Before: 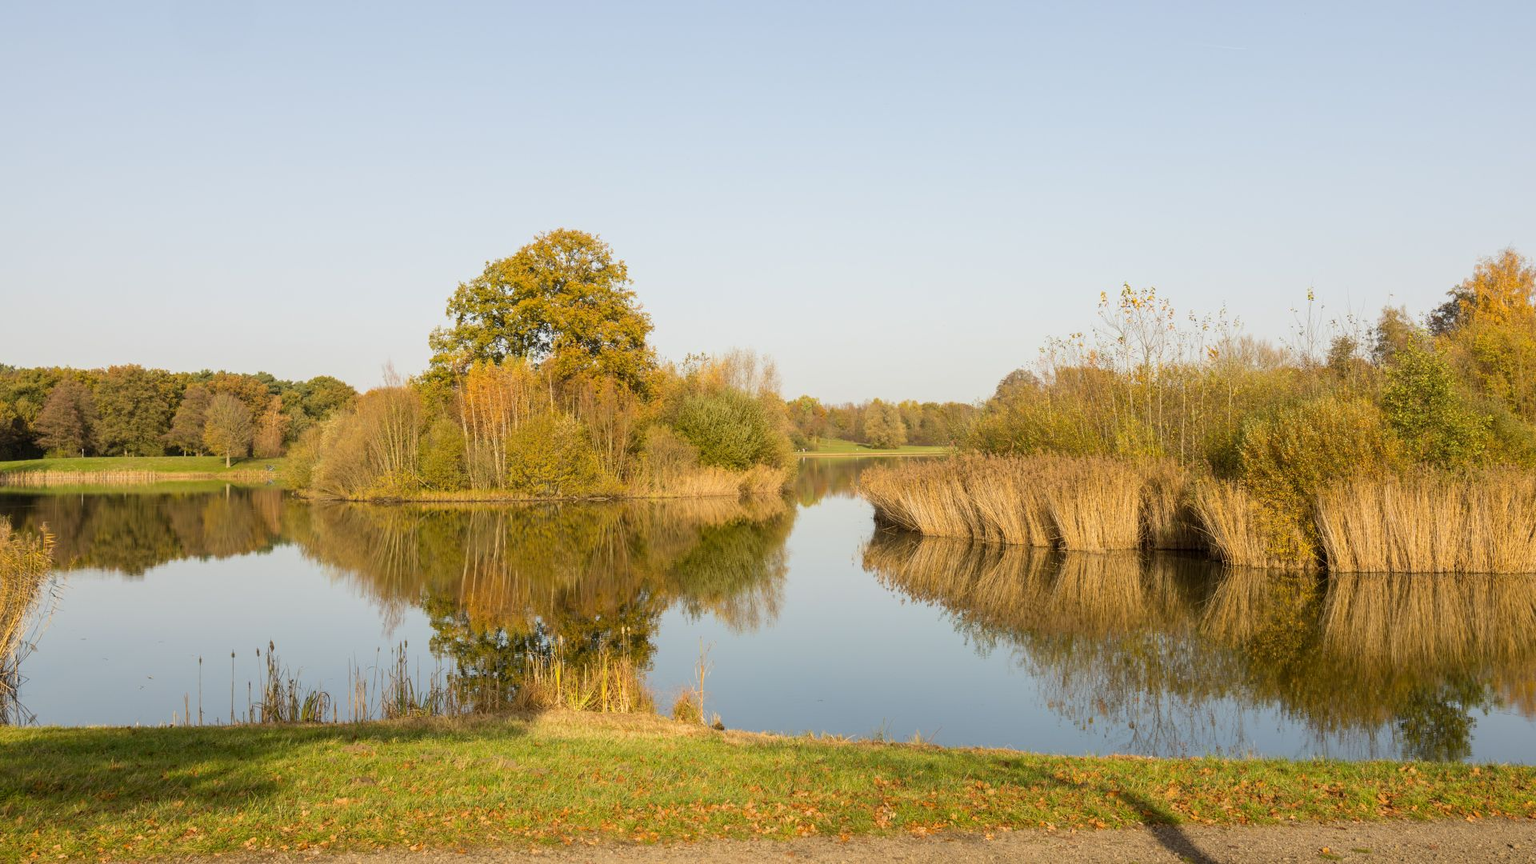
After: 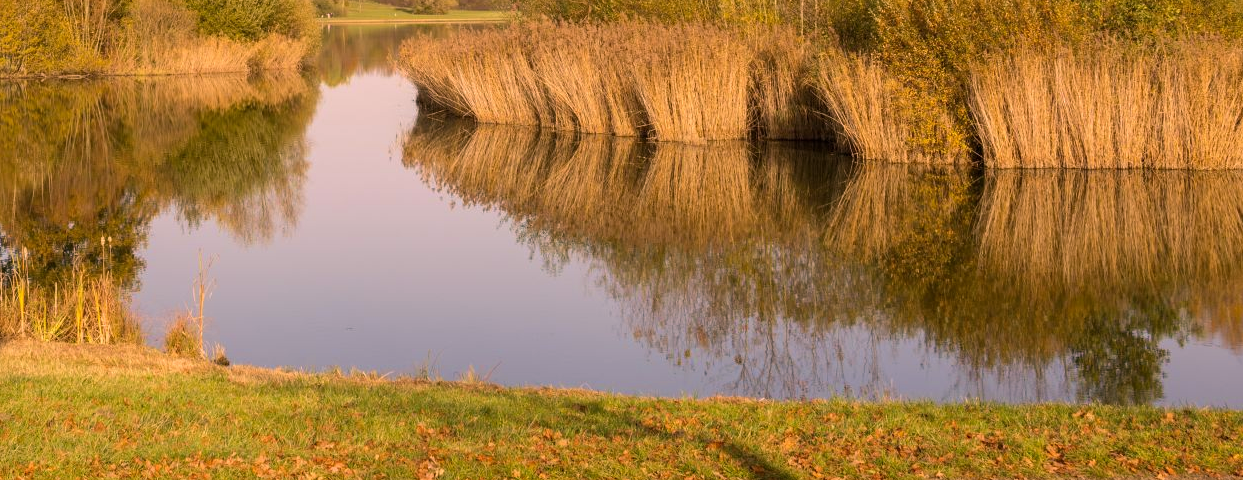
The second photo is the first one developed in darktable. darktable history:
color correction: highlights a* 14.58, highlights b* 4.72
crop and rotate: left 35.222%, top 50.654%, bottom 4.88%
velvia: strength 16.53%
